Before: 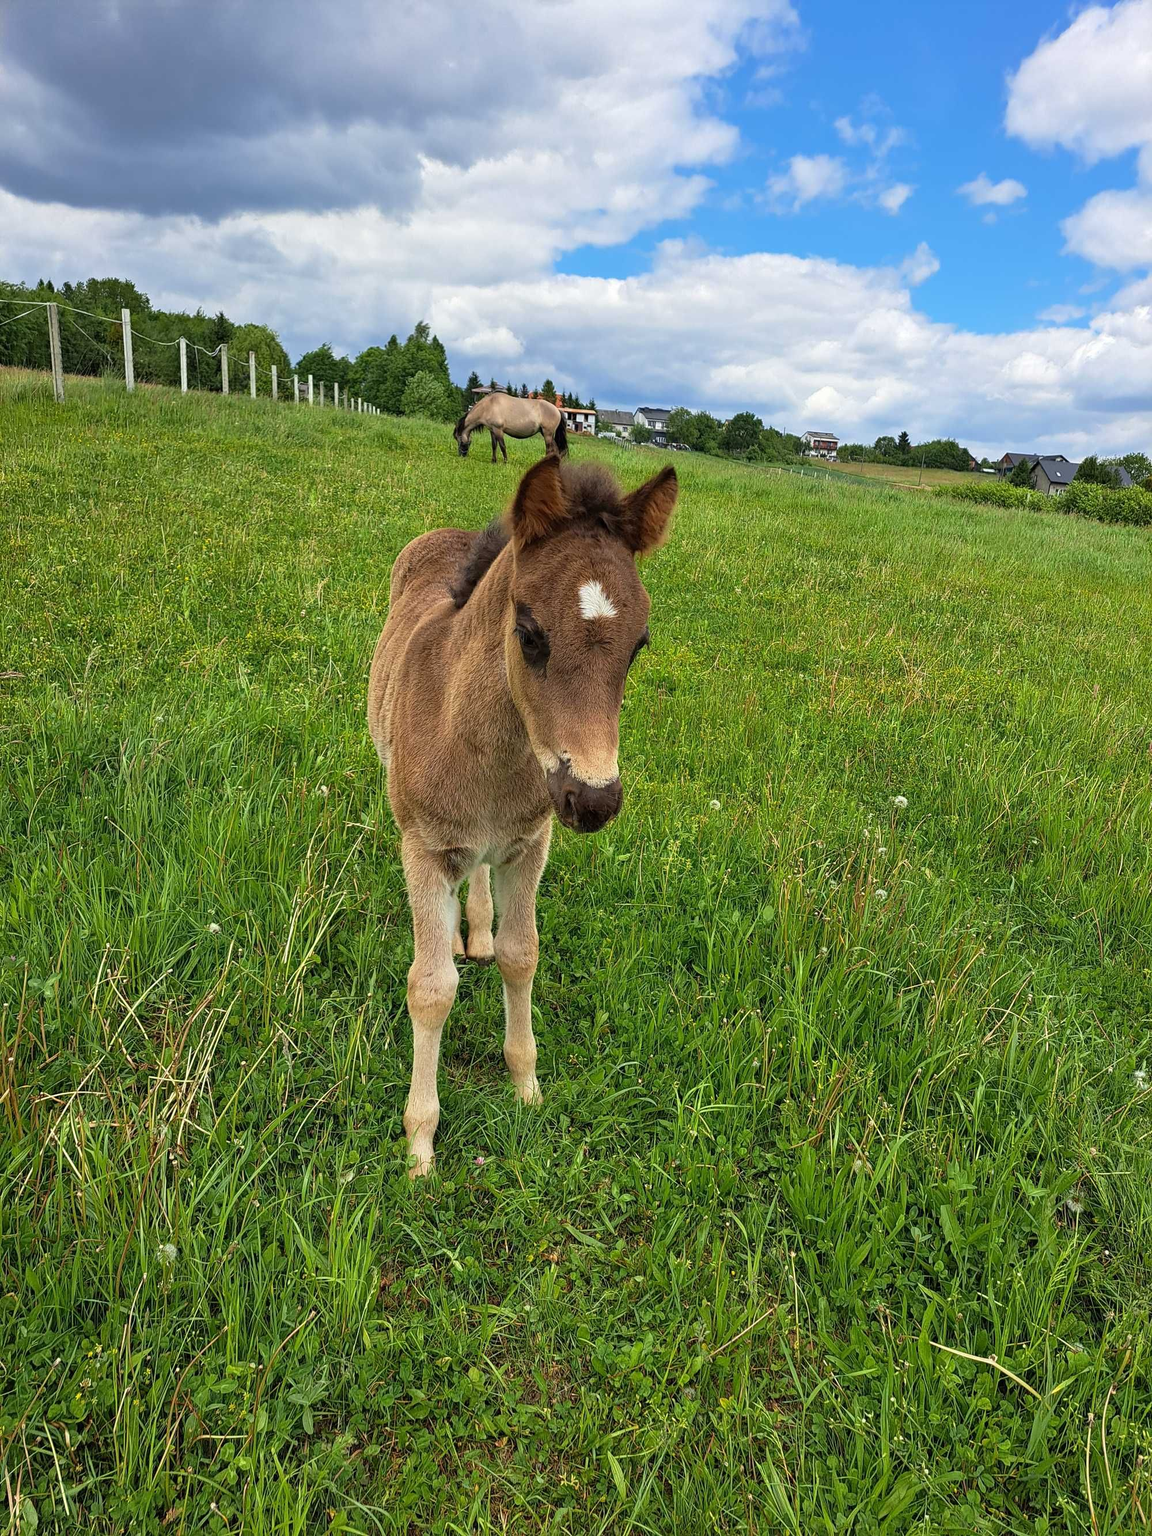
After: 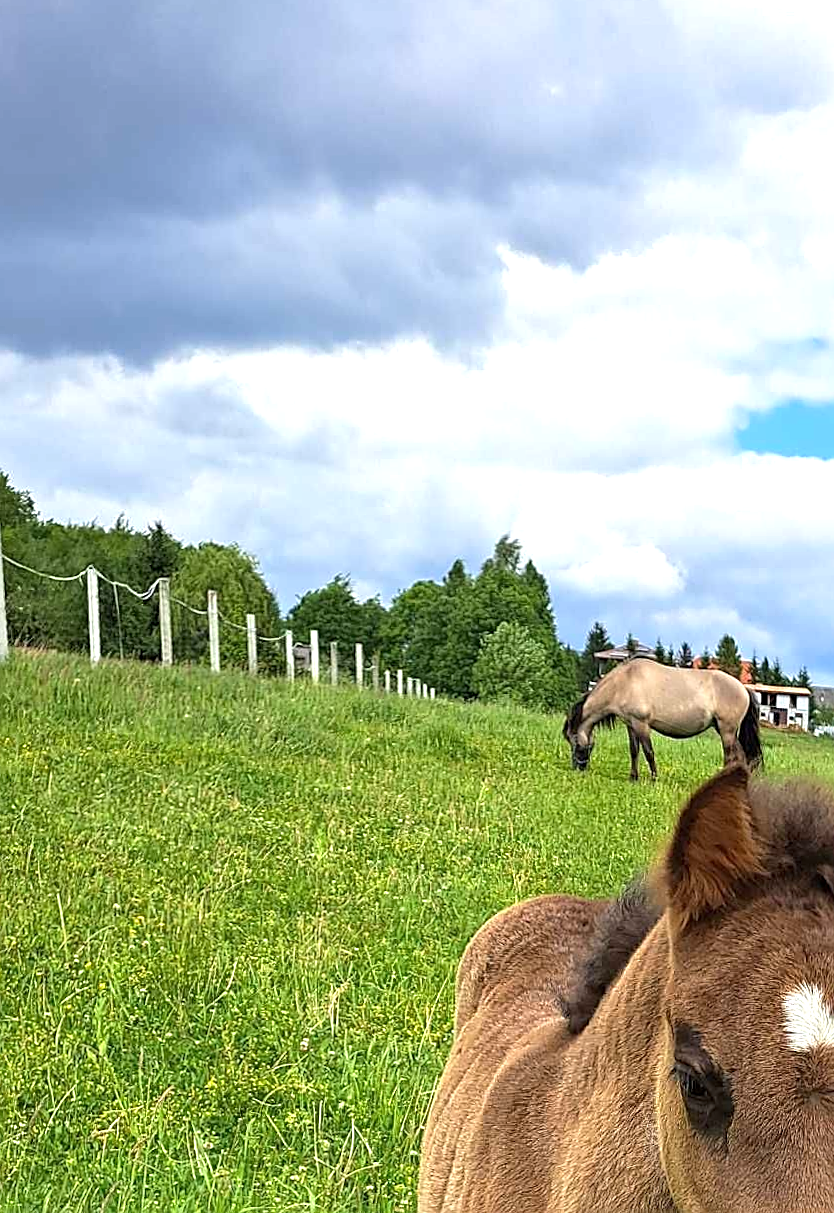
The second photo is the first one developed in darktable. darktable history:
exposure: exposure 0.6 EV, compensate highlight preservation false
sharpen: on, module defaults
crop and rotate: left 10.817%, top 0.062%, right 47.194%, bottom 53.626%
rotate and perspective: rotation -0.45°, automatic cropping original format, crop left 0.008, crop right 0.992, crop top 0.012, crop bottom 0.988
